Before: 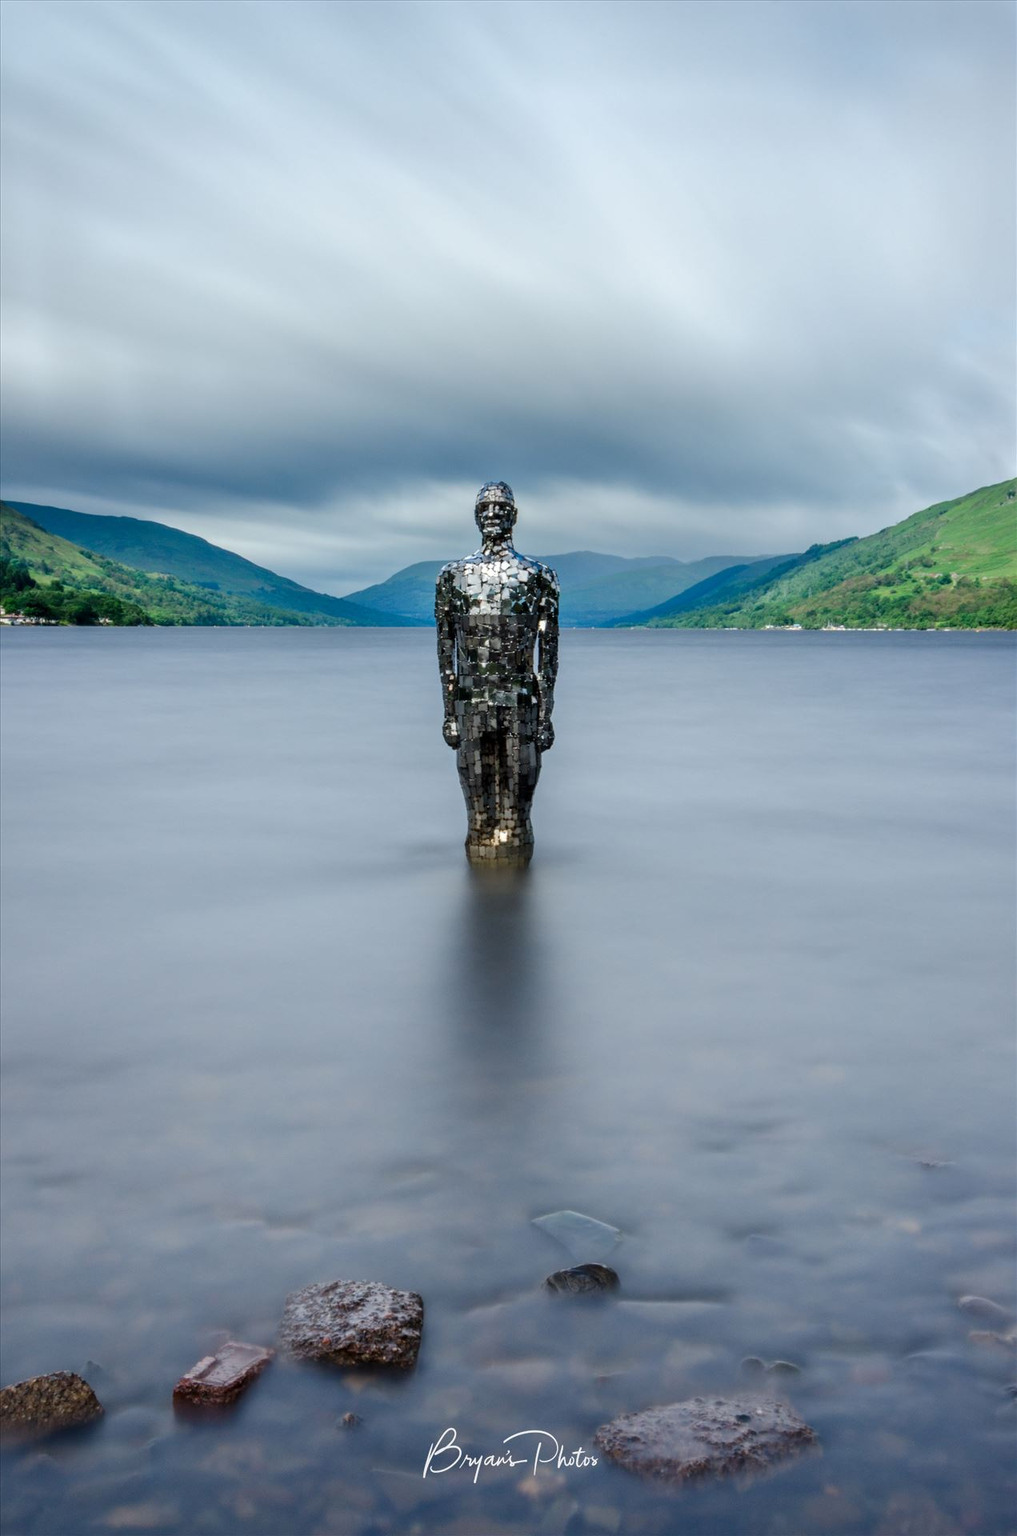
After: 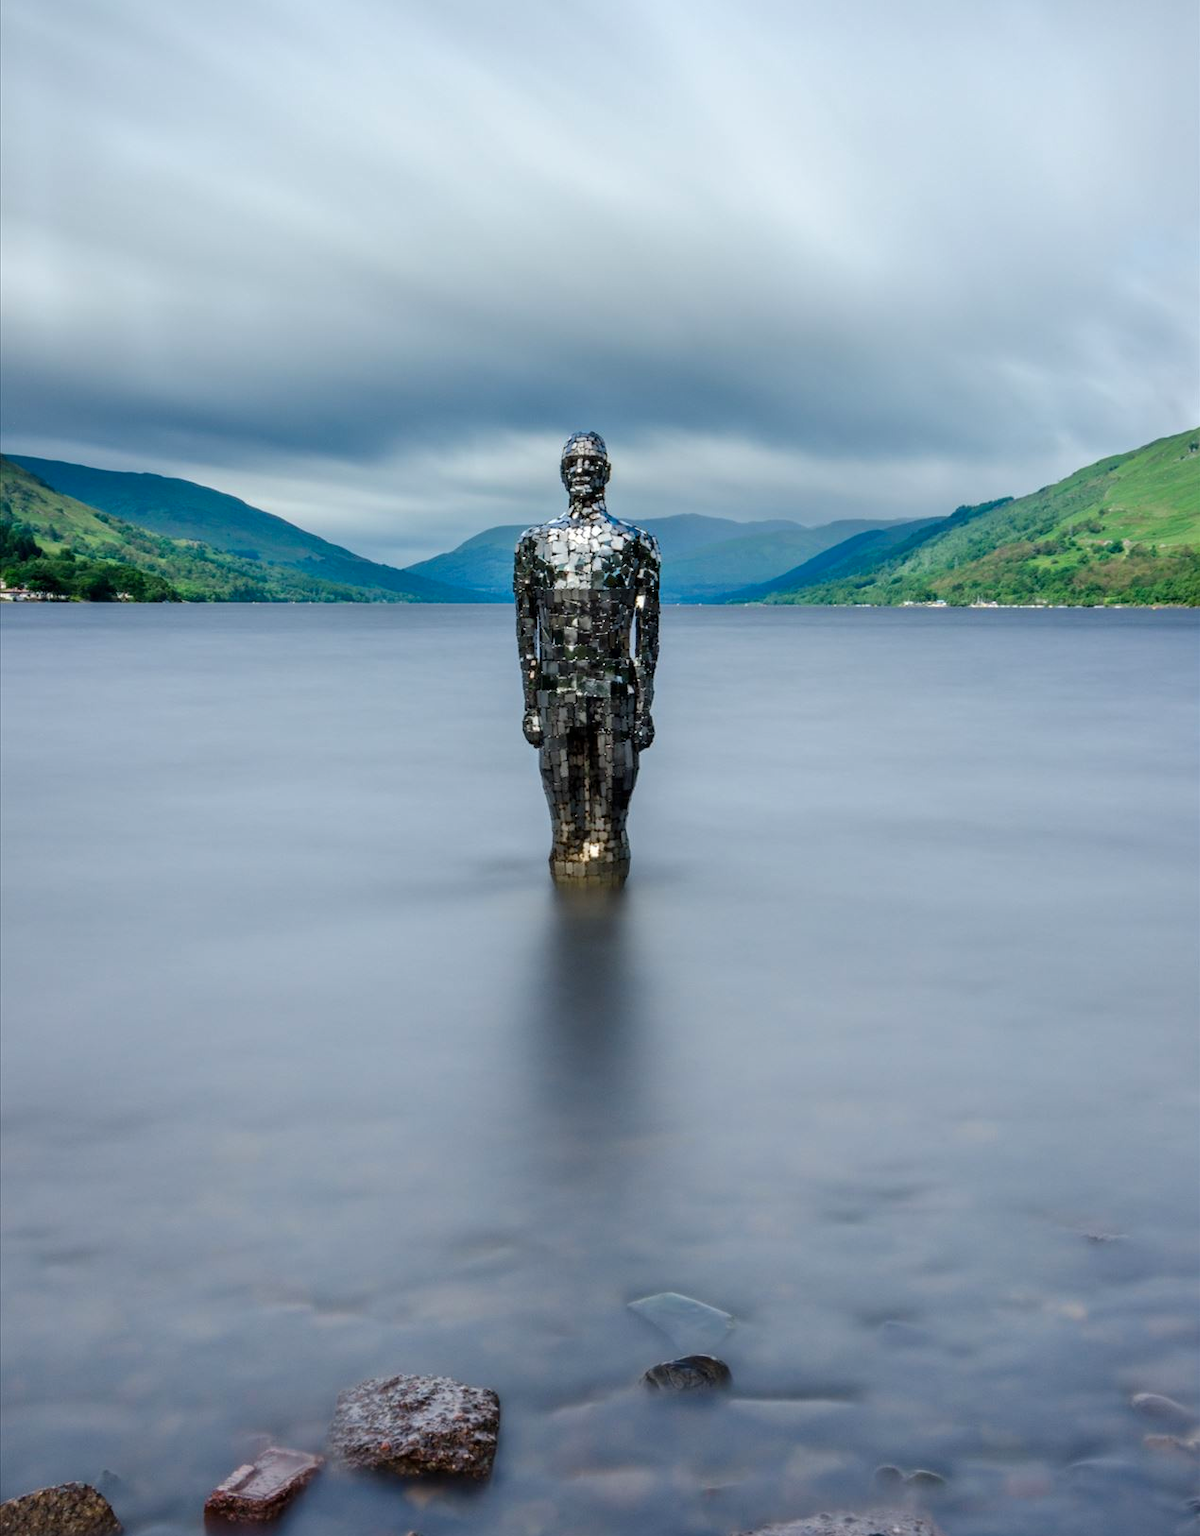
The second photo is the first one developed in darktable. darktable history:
crop: top 7.567%, bottom 7.713%
color balance rgb: perceptual saturation grading › global saturation -0.377%, global vibrance 19.468%
